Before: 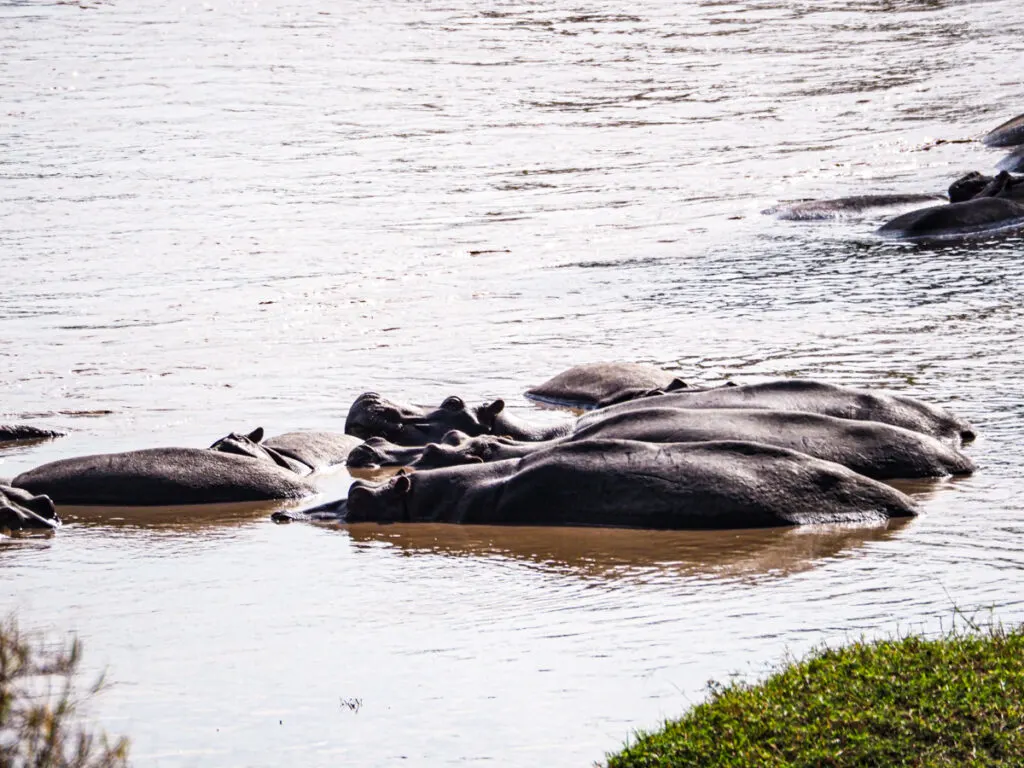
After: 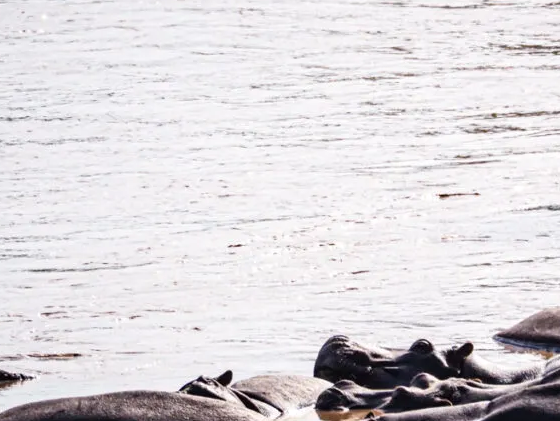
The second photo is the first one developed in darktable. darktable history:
crop and rotate: left 3.047%, top 7.509%, right 42.236%, bottom 37.598%
color zones: curves: ch1 [(0, 0.525) (0.143, 0.556) (0.286, 0.52) (0.429, 0.5) (0.571, 0.5) (0.714, 0.5) (0.857, 0.503) (1, 0.525)]
